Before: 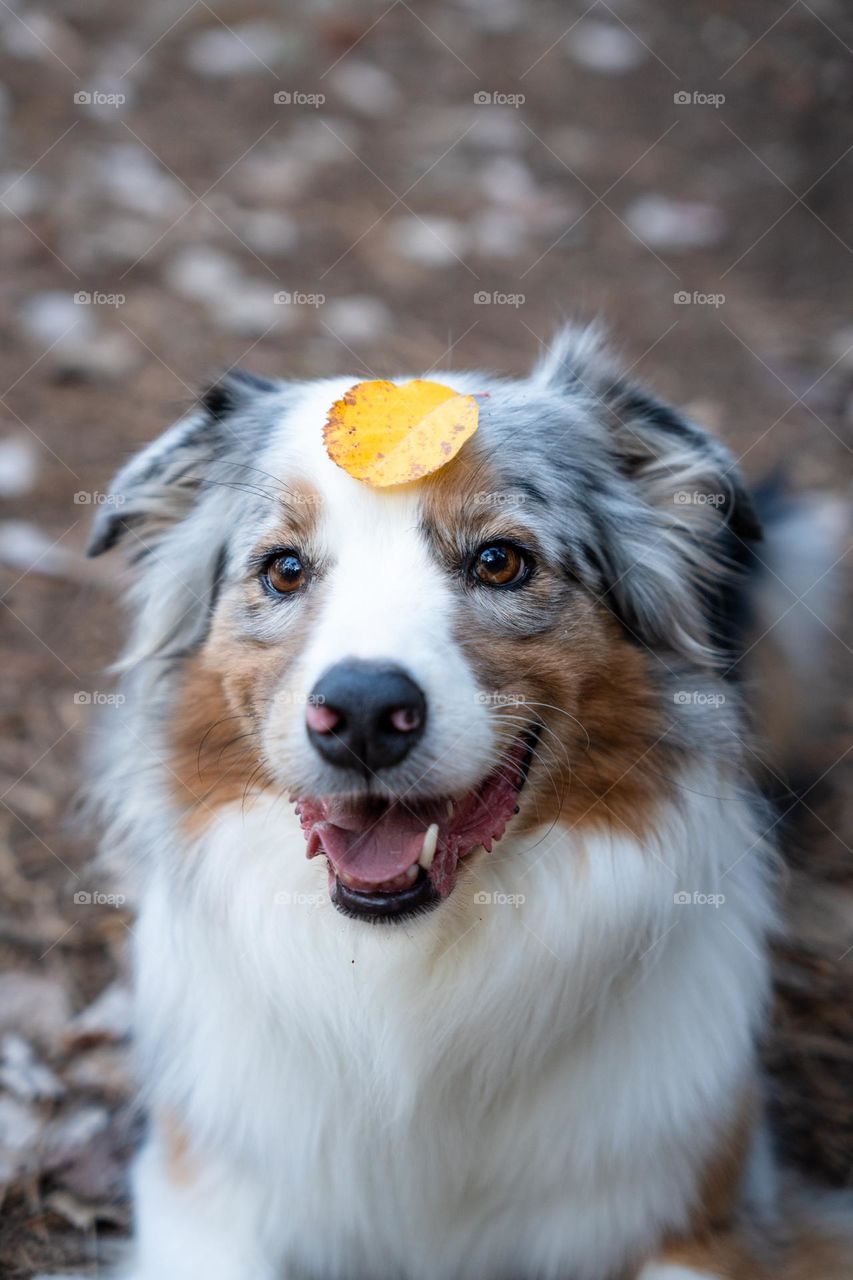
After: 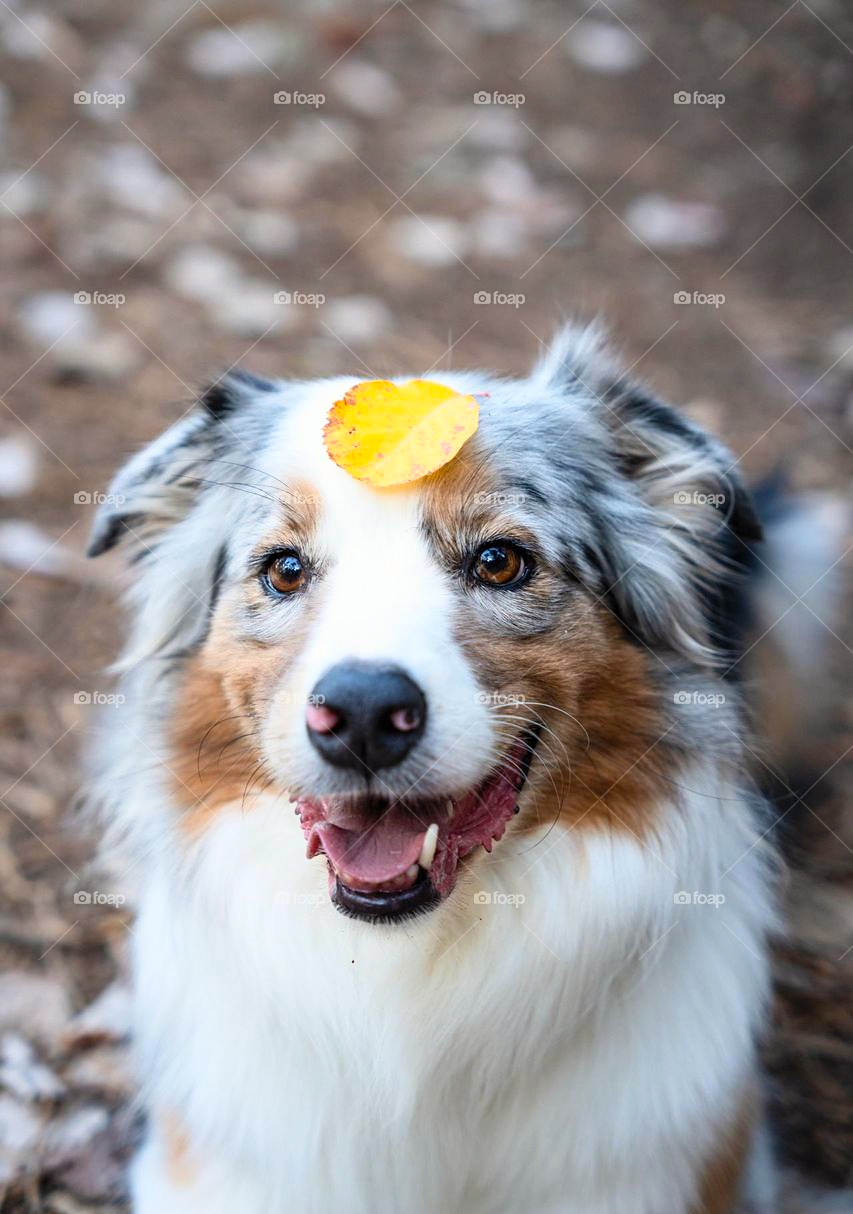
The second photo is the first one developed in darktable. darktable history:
contrast brightness saturation: contrast 0.201, brightness 0.168, saturation 0.219
sharpen: amount 0.201
crop and rotate: top 0.005%, bottom 5.133%
color correction: highlights b* 3.03
